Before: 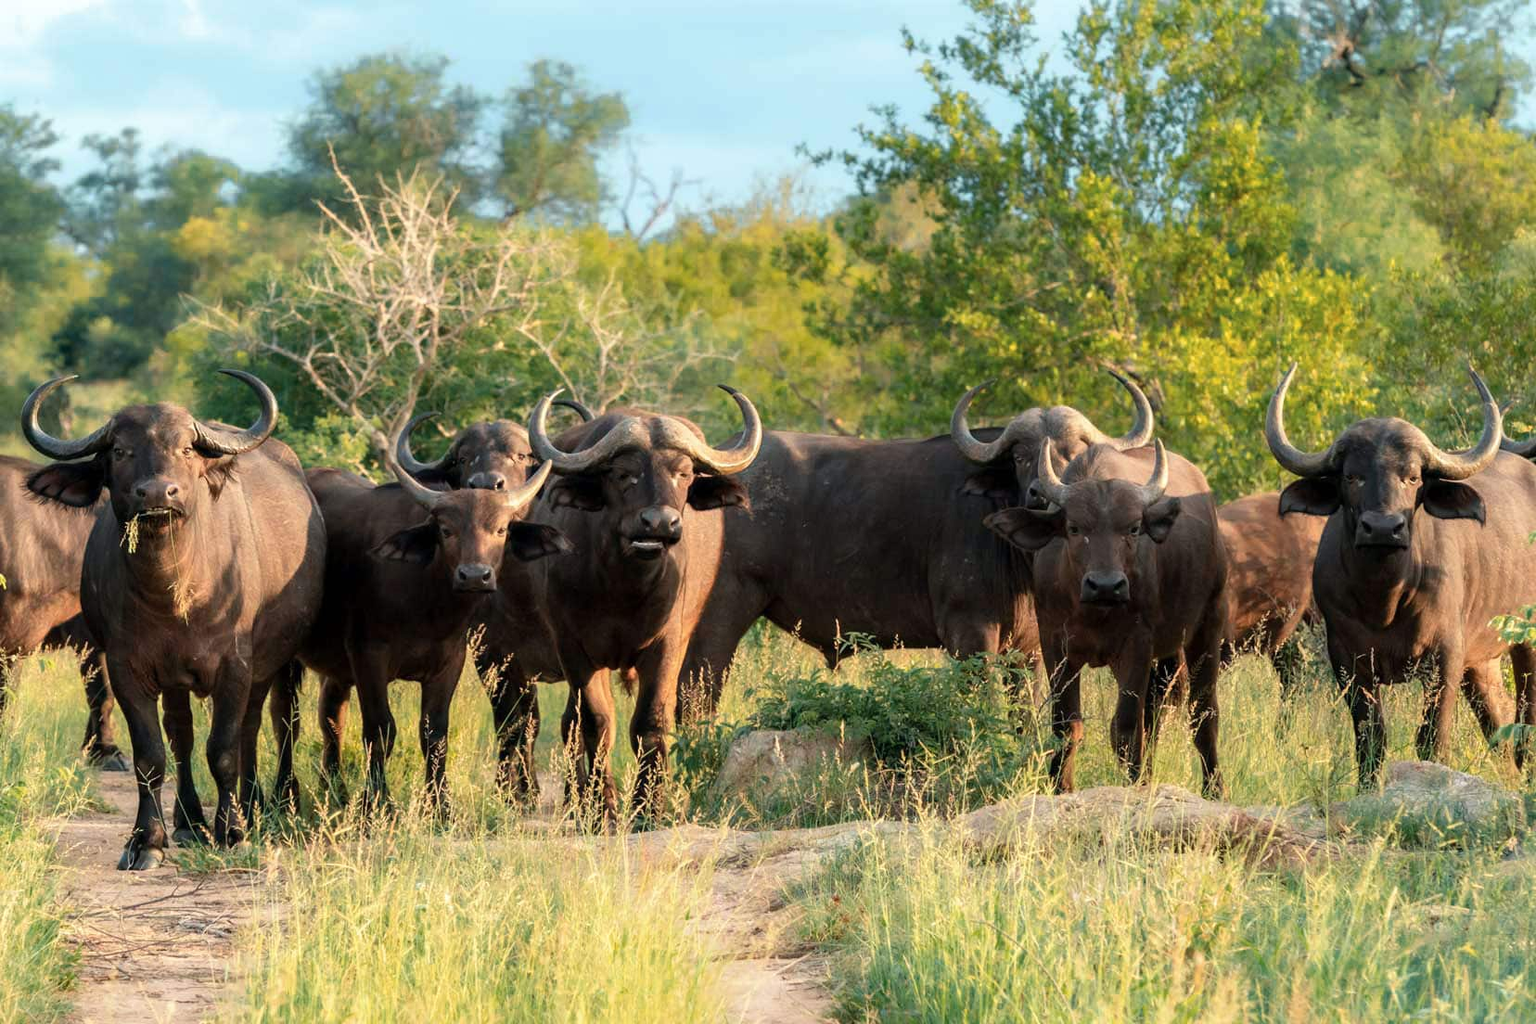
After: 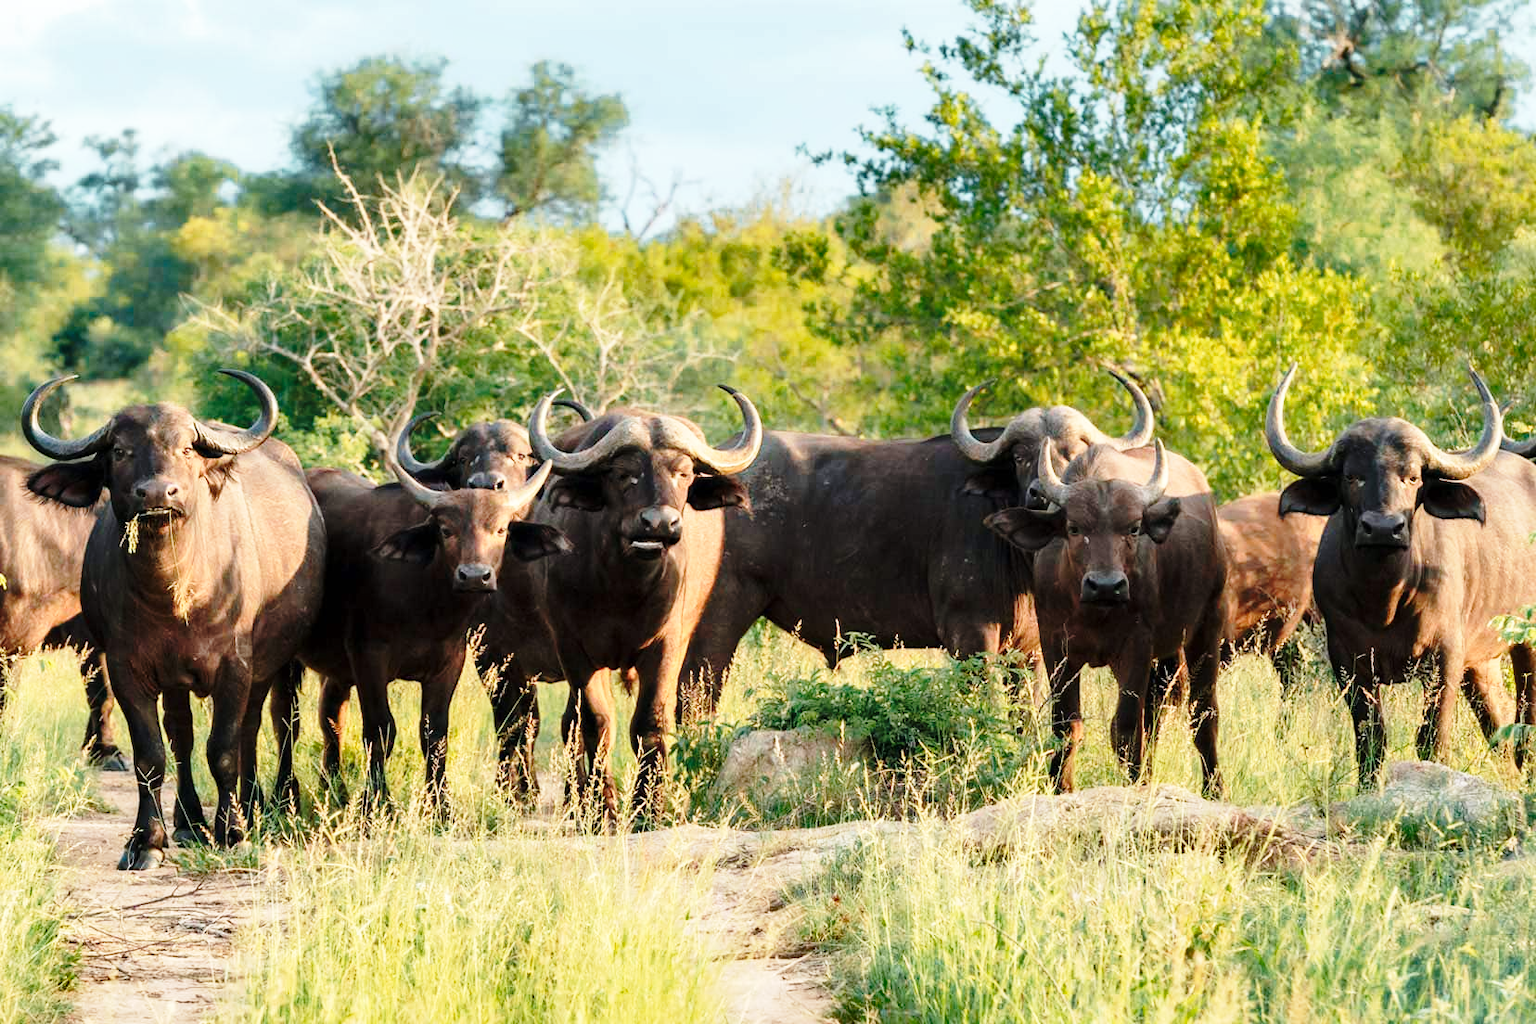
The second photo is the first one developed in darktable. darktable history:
shadows and highlights: soften with gaussian
base curve: curves: ch0 [(0, 0) (0.028, 0.03) (0.121, 0.232) (0.46, 0.748) (0.859, 0.968) (1, 1)], preserve colors none
